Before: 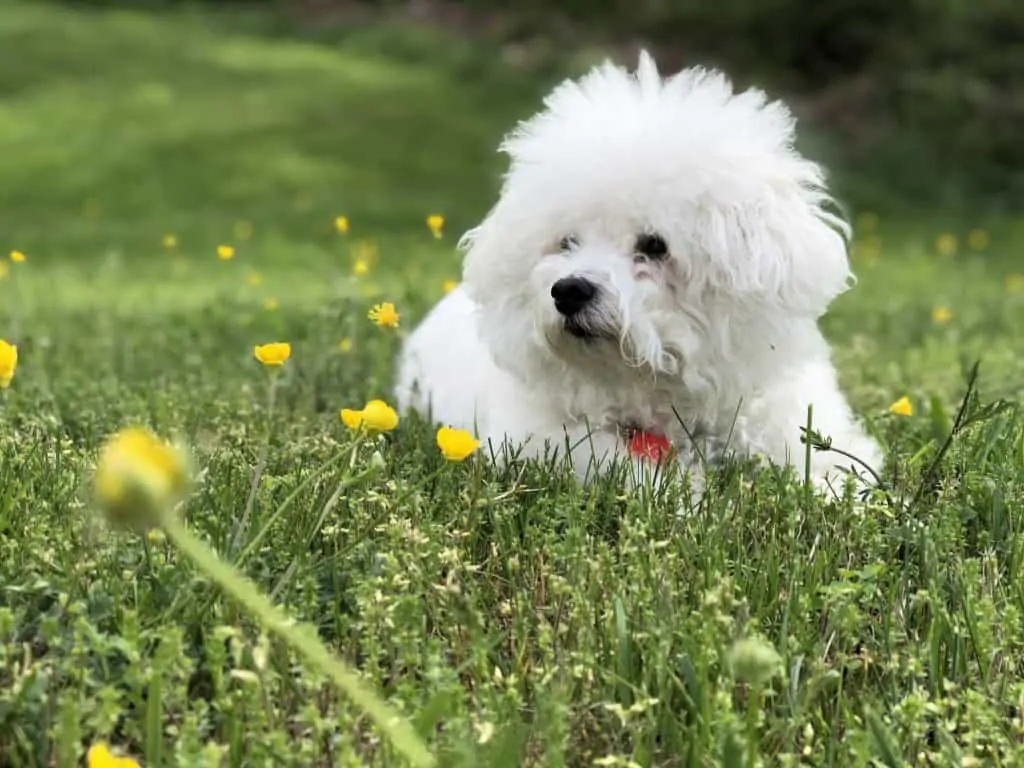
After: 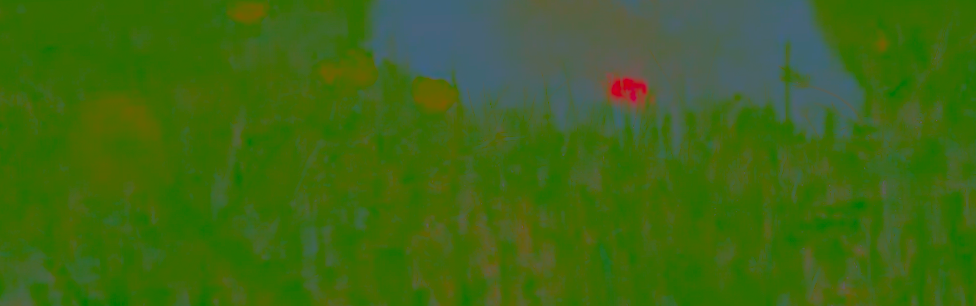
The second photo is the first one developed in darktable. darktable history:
crop: top 45.551%, bottom 12.262%
contrast brightness saturation: contrast -0.99, brightness -0.17, saturation 0.75
color correction: highlights a* -2.73, highlights b* -2.09, shadows a* 2.41, shadows b* 2.73
white balance: red 0.925, blue 1.046
rotate and perspective: rotation -2.12°, lens shift (vertical) 0.009, lens shift (horizontal) -0.008, automatic cropping original format, crop left 0.036, crop right 0.964, crop top 0.05, crop bottom 0.959
